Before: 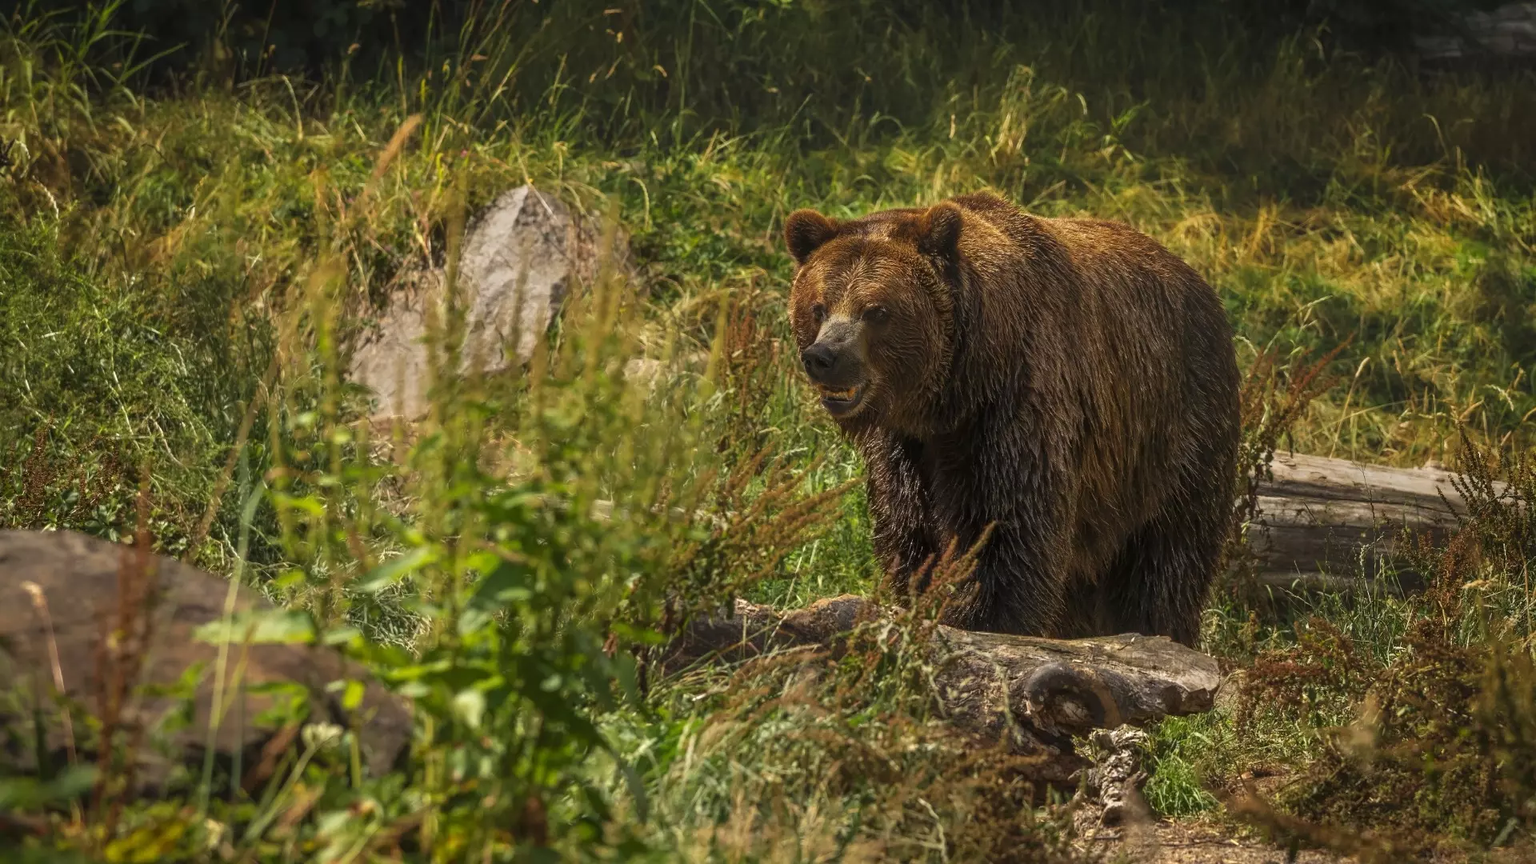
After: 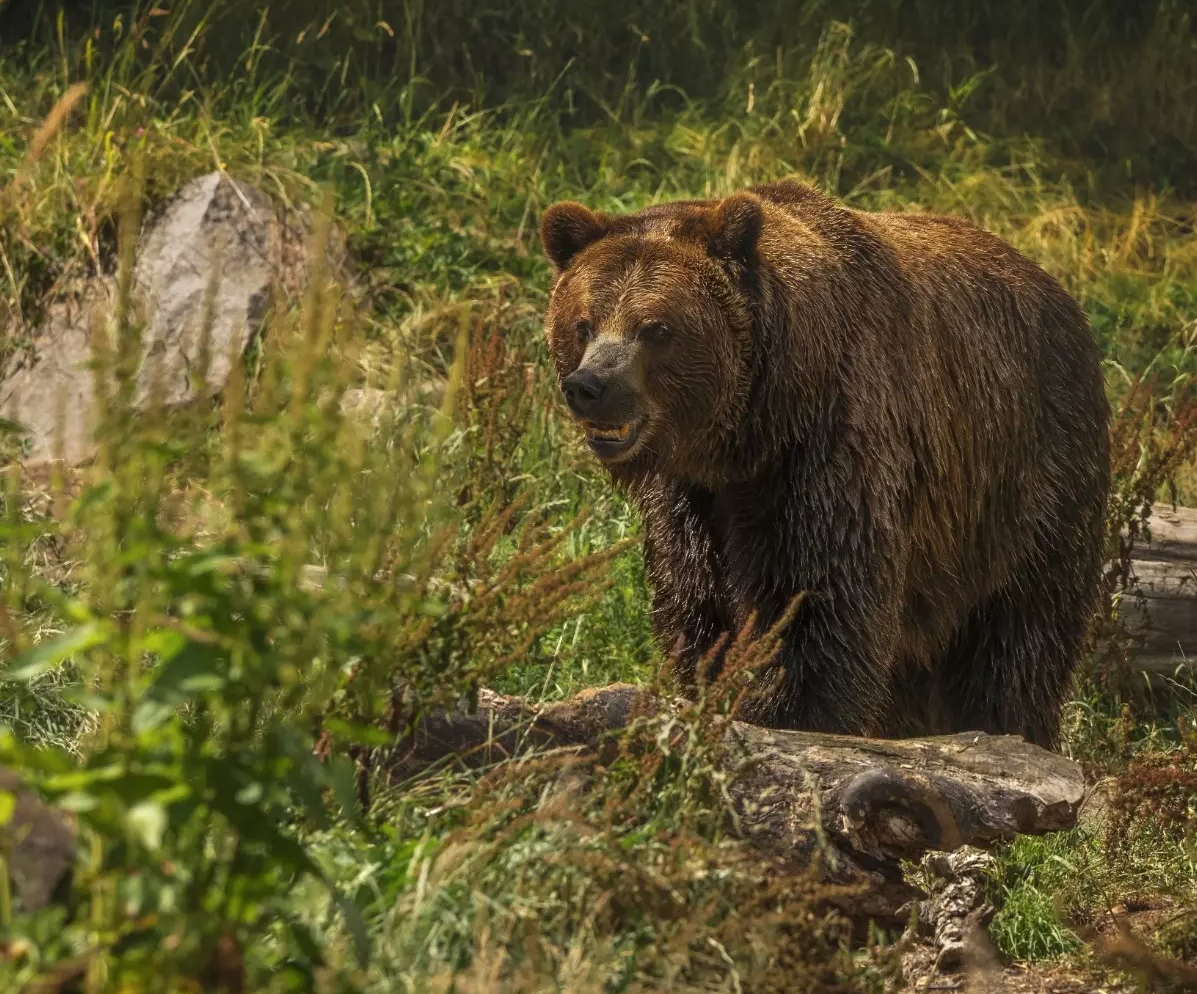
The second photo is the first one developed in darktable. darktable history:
contrast brightness saturation: saturation -0.04
crop and rotate: left 22.918%, top 5.629%, right 14.711%, bottom 2.247%
